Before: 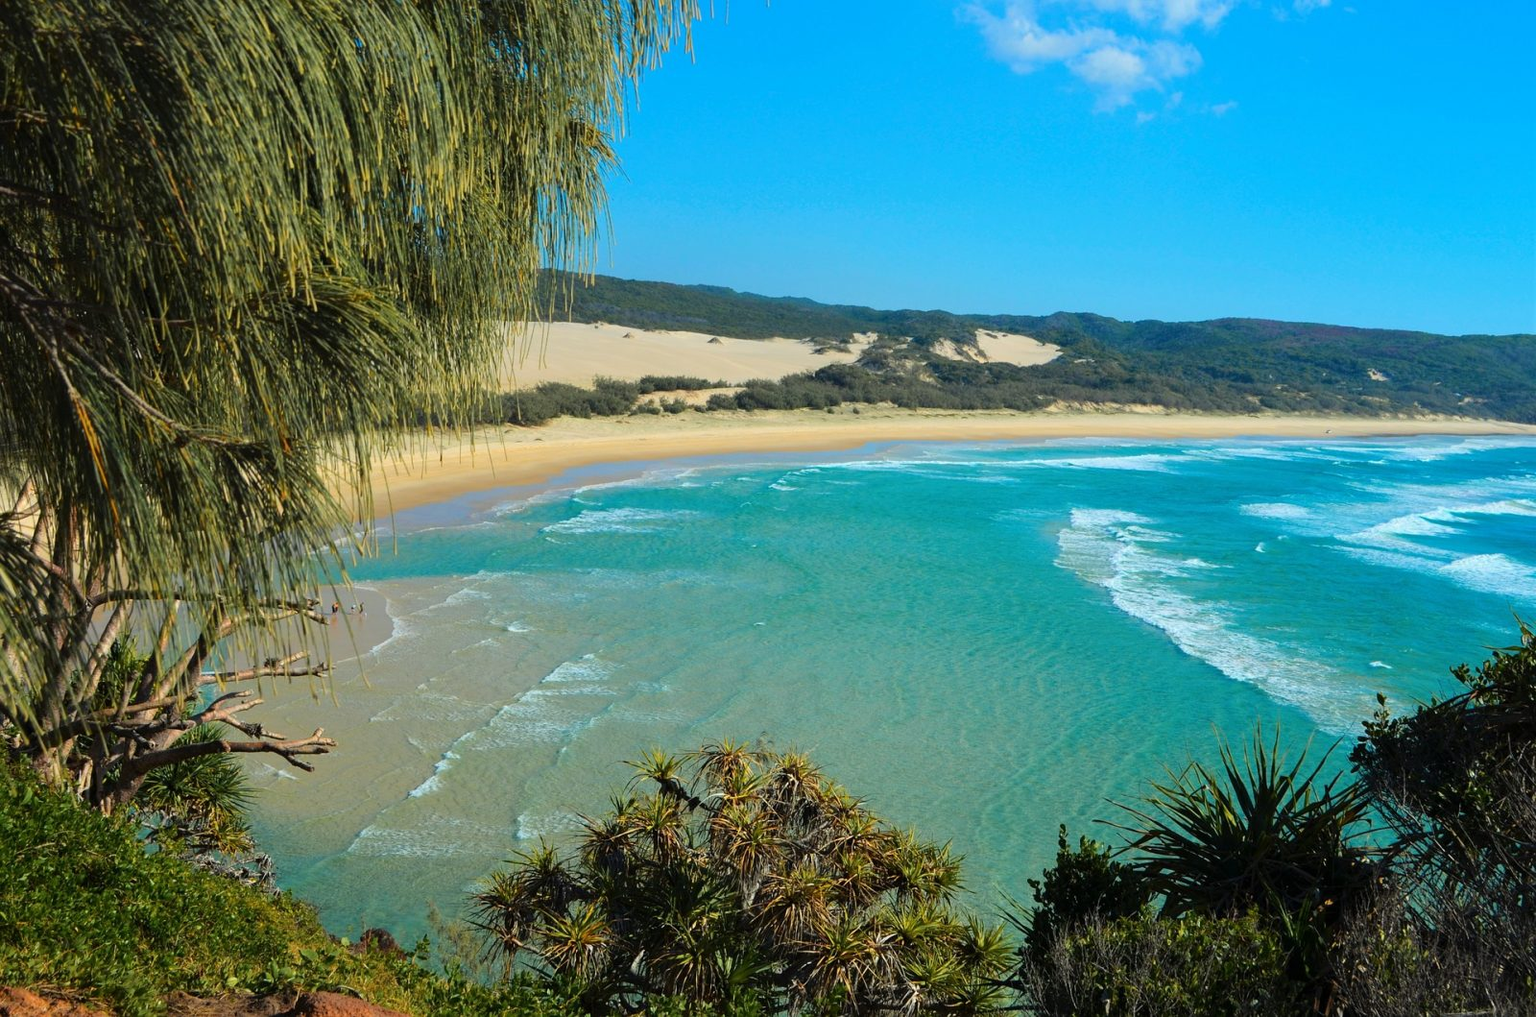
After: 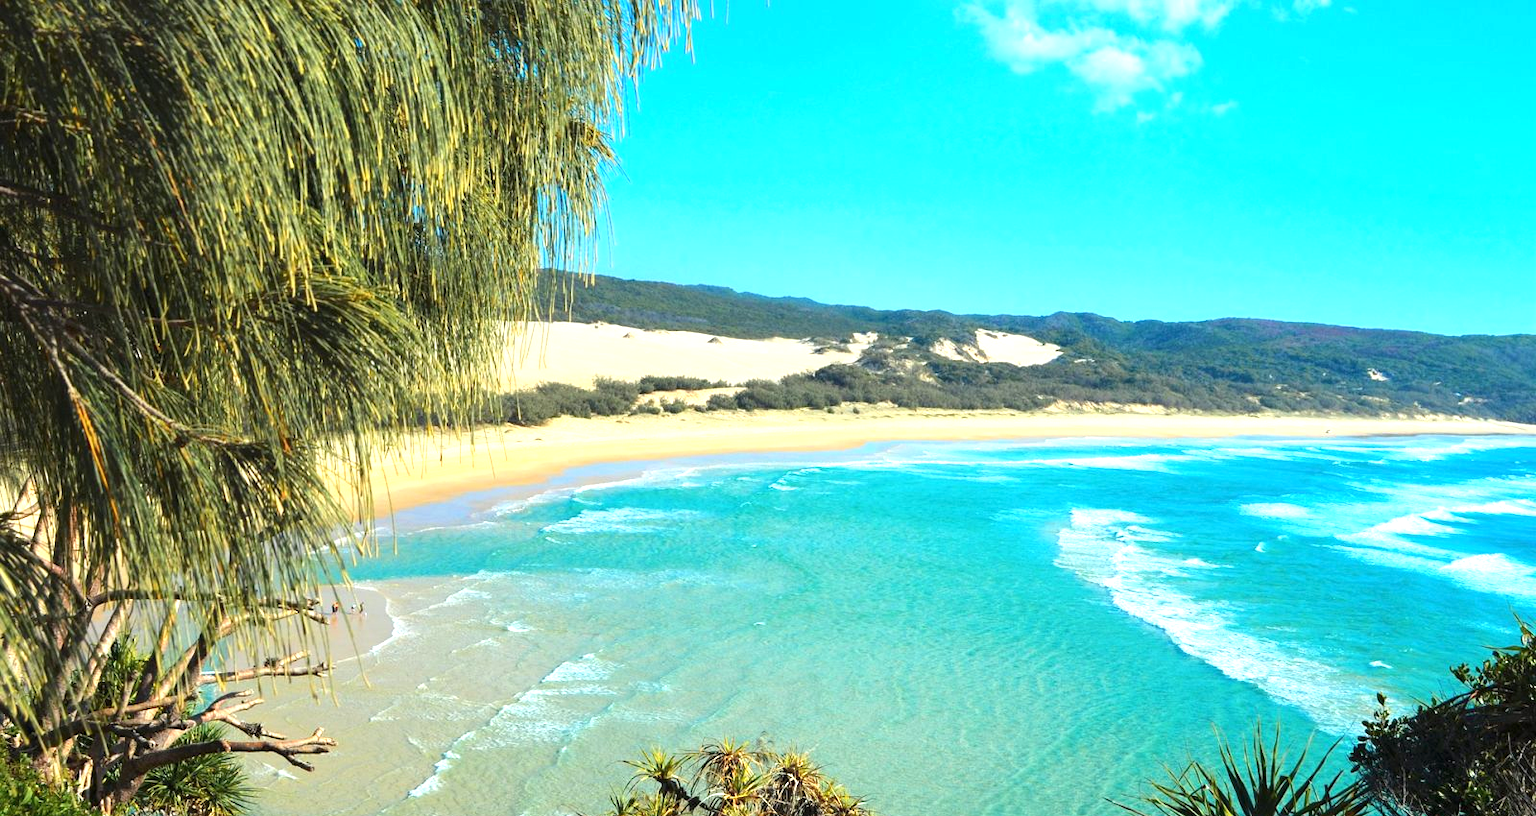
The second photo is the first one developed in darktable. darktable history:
exposure: black level correction 0, exposure 1.101 EV, compensate exposure bias true, compensate highlight preservation false
crop: bottom 19.702%
